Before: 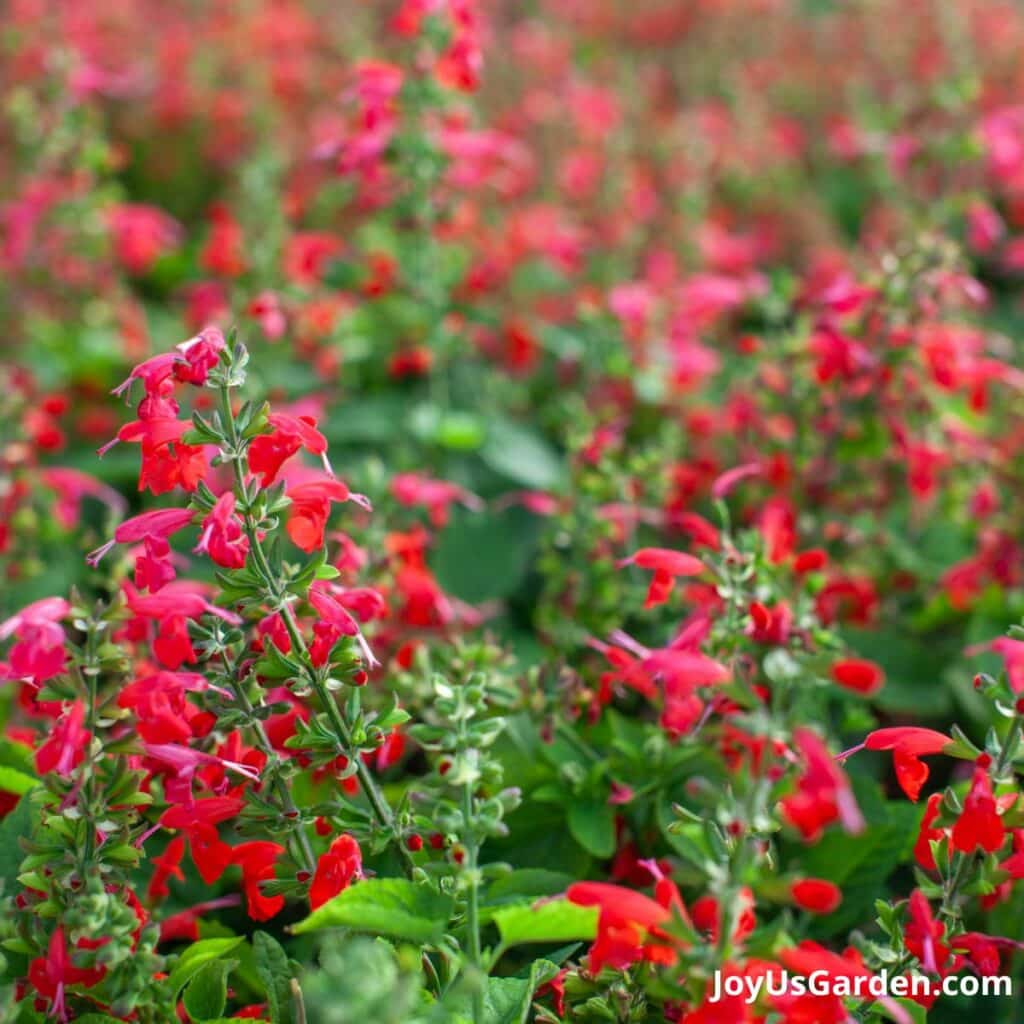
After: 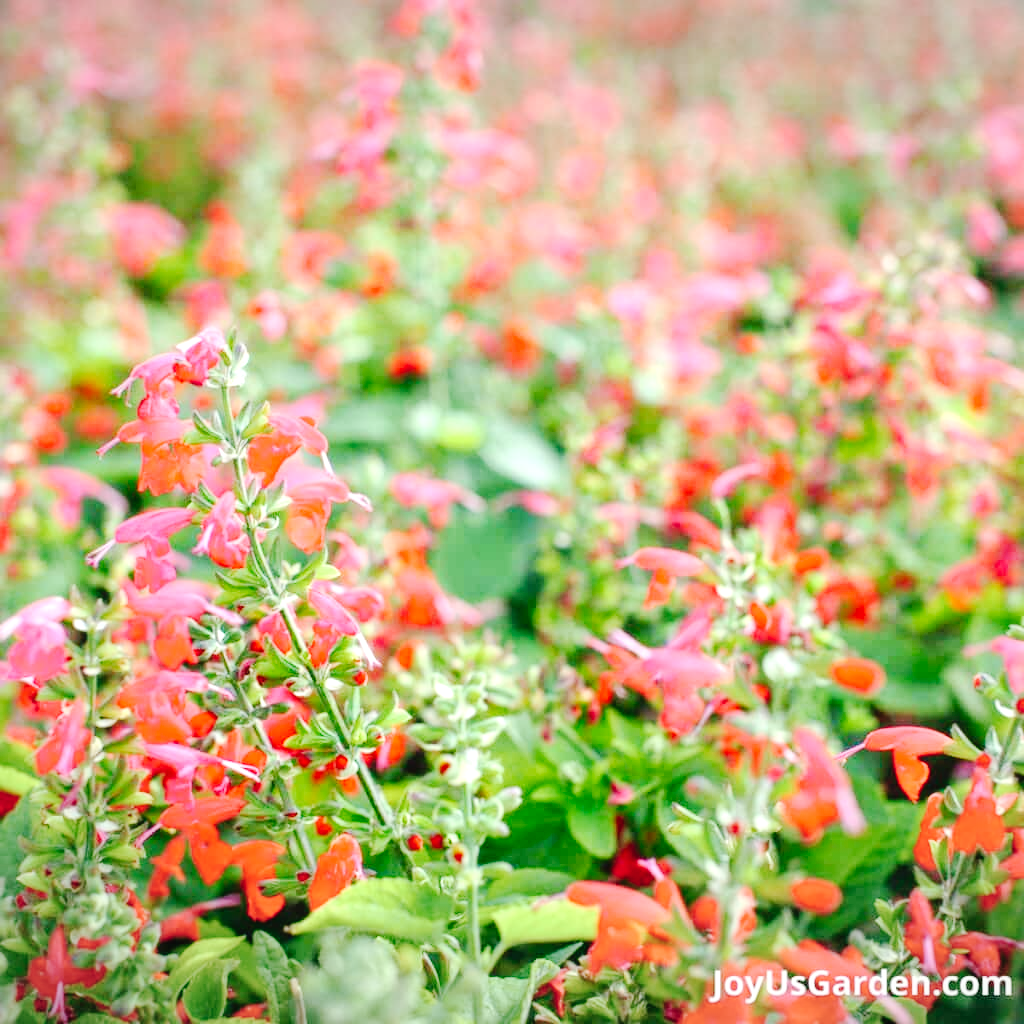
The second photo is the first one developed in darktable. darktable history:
tone curve: curves: ch0 [(0, 0.022) (0.114, 0.083) (0.281, 0.315) (0.447, 0.557) (0.588, 0.711) (0.786, 0.839) (0.999, 0.949)]; ch1 [(0, 0) (0.389, 0.352) (0.458, 0.433) (0.486, 0.474) (0.509, 0.505) (0.535, 0.53) (0.555, 0.557) (0.586, 0.622) (0.677, 0.724) (1, 1)]; ch2 [(0, 0) (0.369, 0.388) (0.449, 0.431) (0.501, 0.5) (0.528, 0.52) (0.561, 0.59) (0.697, 0.721) (1, 1)], preserve colors none
vignetting: fall-off start 97.84%, fall-off radius 99.45%, brightness -0.405, saturation -0.3, width/height ratio 1.376
exposure: black level correction 0, exposure 1.391 EV, compensate highlight preservation false
